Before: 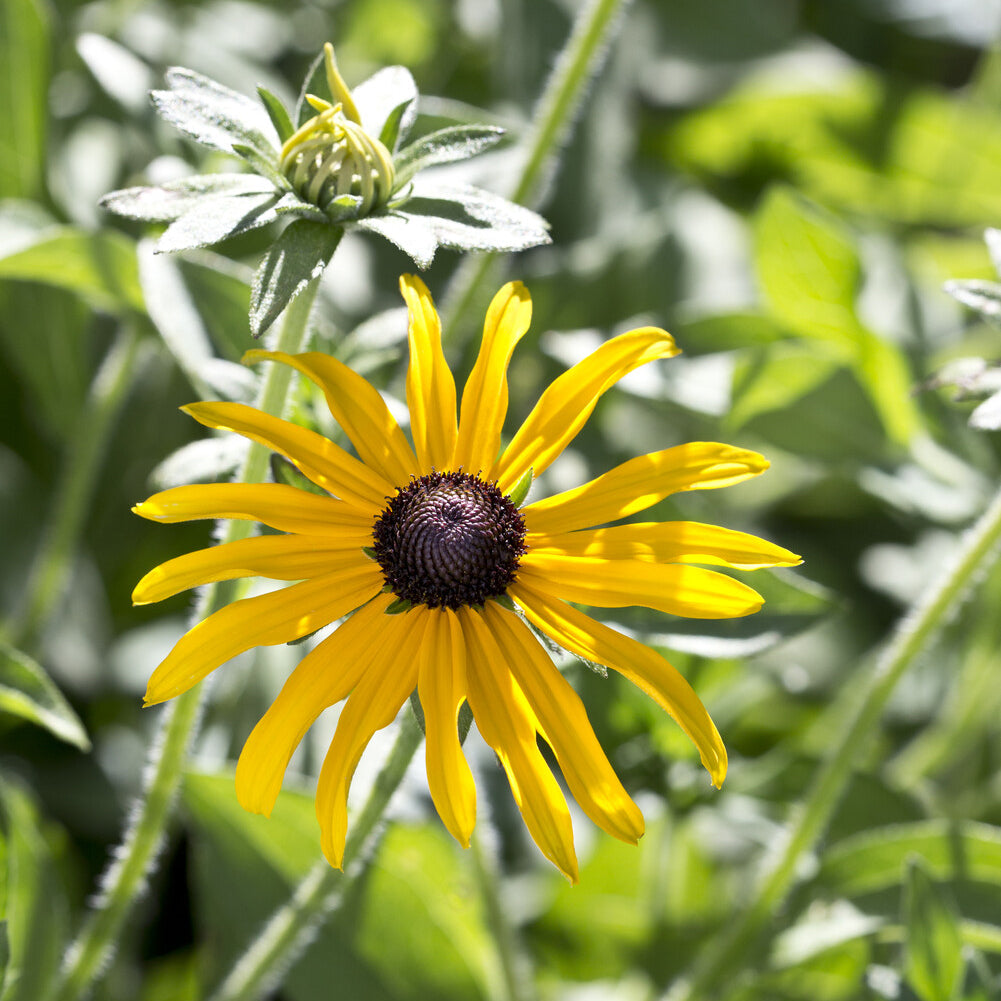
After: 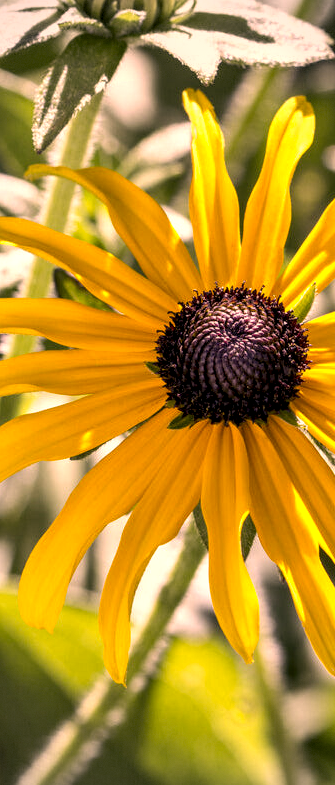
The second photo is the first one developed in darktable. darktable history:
local contrast: detail 150%
crop and rotate: left 21.77%, top 18.528%, right 44.676%, bottom 2.997%
vignetting: dithering 8-bit output, unbound false
color correction: highlights a* 21.16, highlights b* 19.61
